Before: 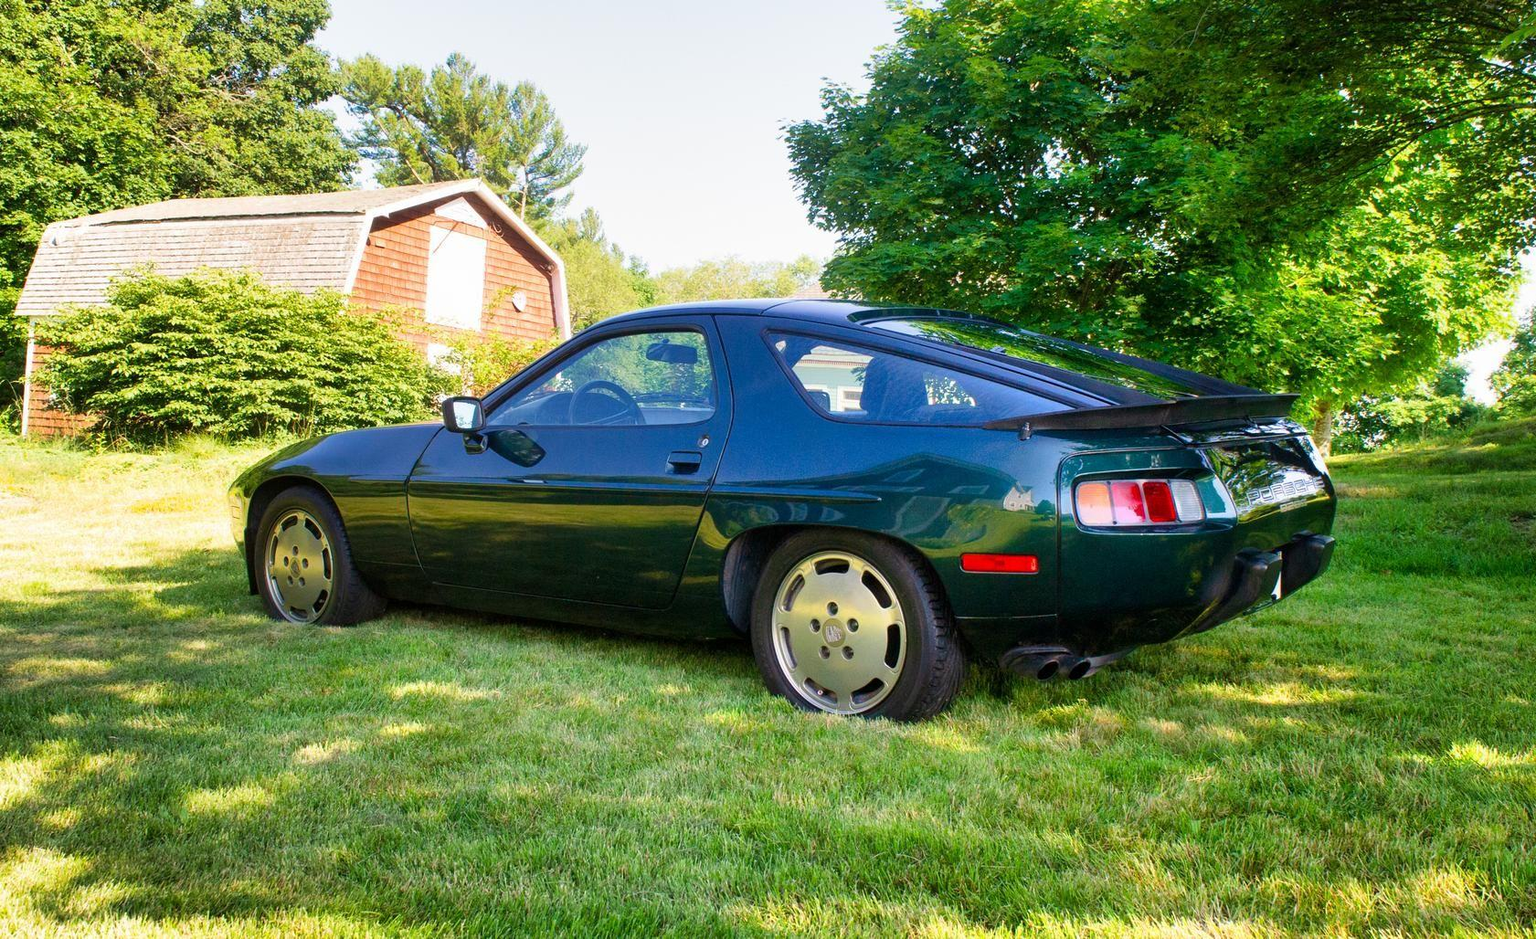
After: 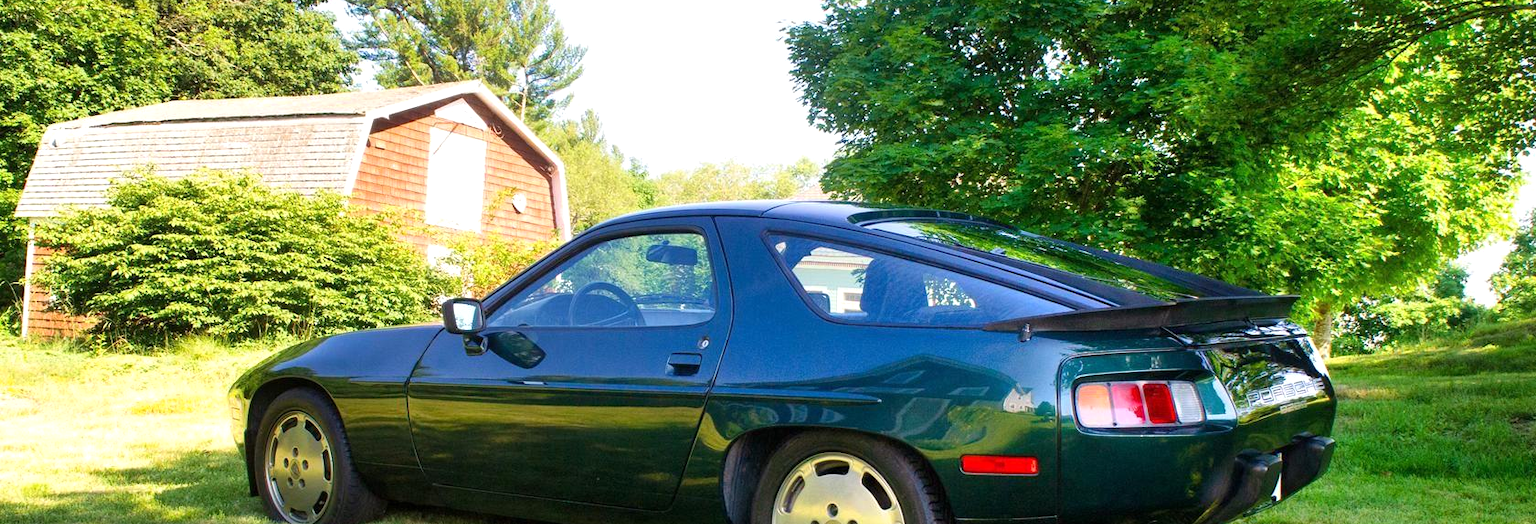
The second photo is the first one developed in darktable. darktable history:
exposure: exposure 0.24 EV, compensate highlight preservation false
contrast equalizer: y [[0.5, 0.5, 0.472, 0.5, 0.5, 0.5], [0.5 ×6], [0.5 ×6], [0 ×6], [0 ×6]], mix 0.136
crop and rotate: top 10.602%, bottom 33.537%
